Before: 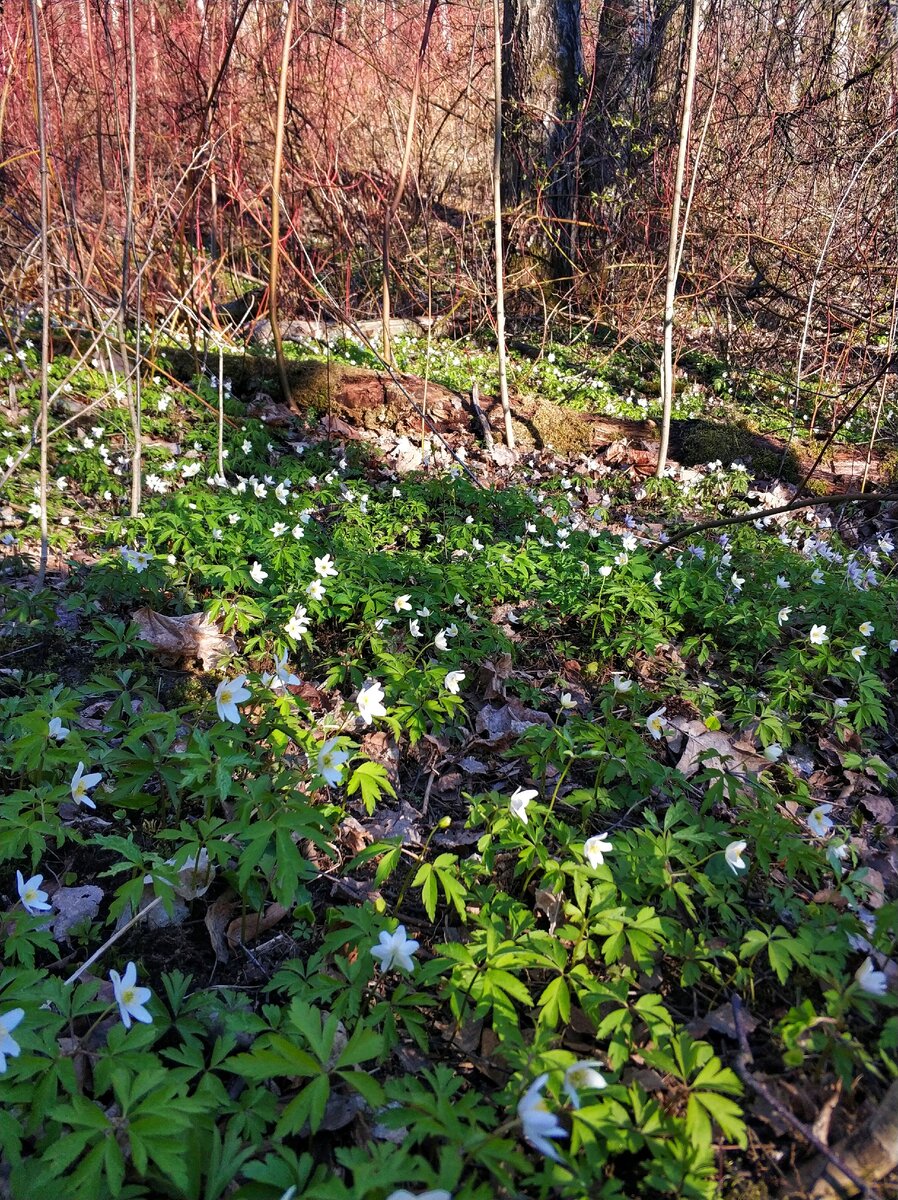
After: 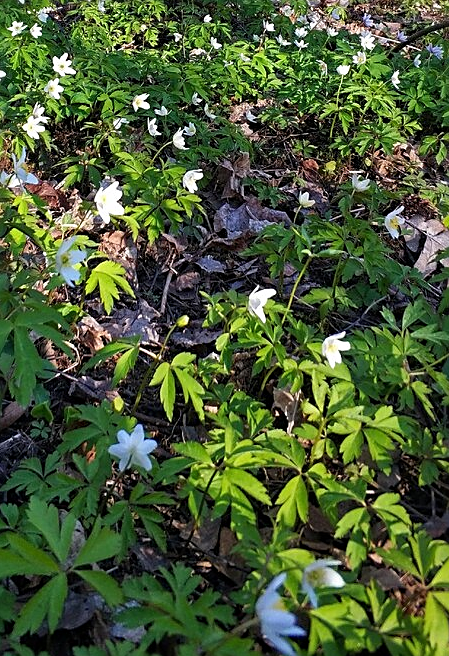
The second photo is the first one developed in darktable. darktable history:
sharpen: on, module defaults
crop: left 29.209%, top 41.801%, right 20.781%, bottom 3.463%
